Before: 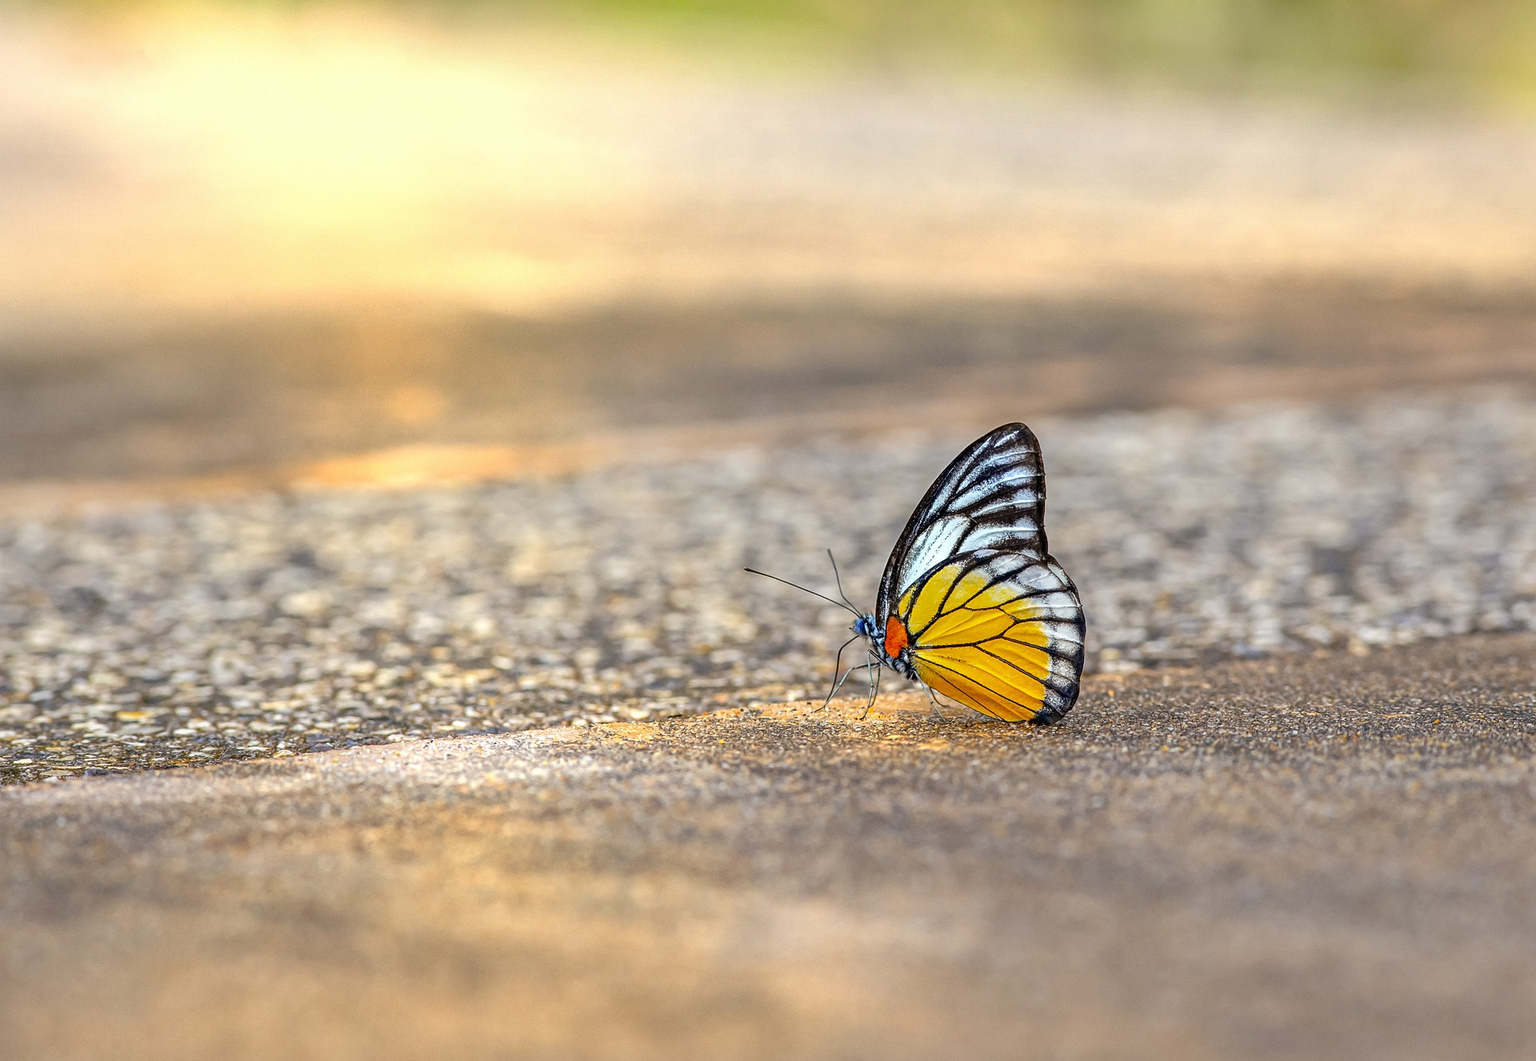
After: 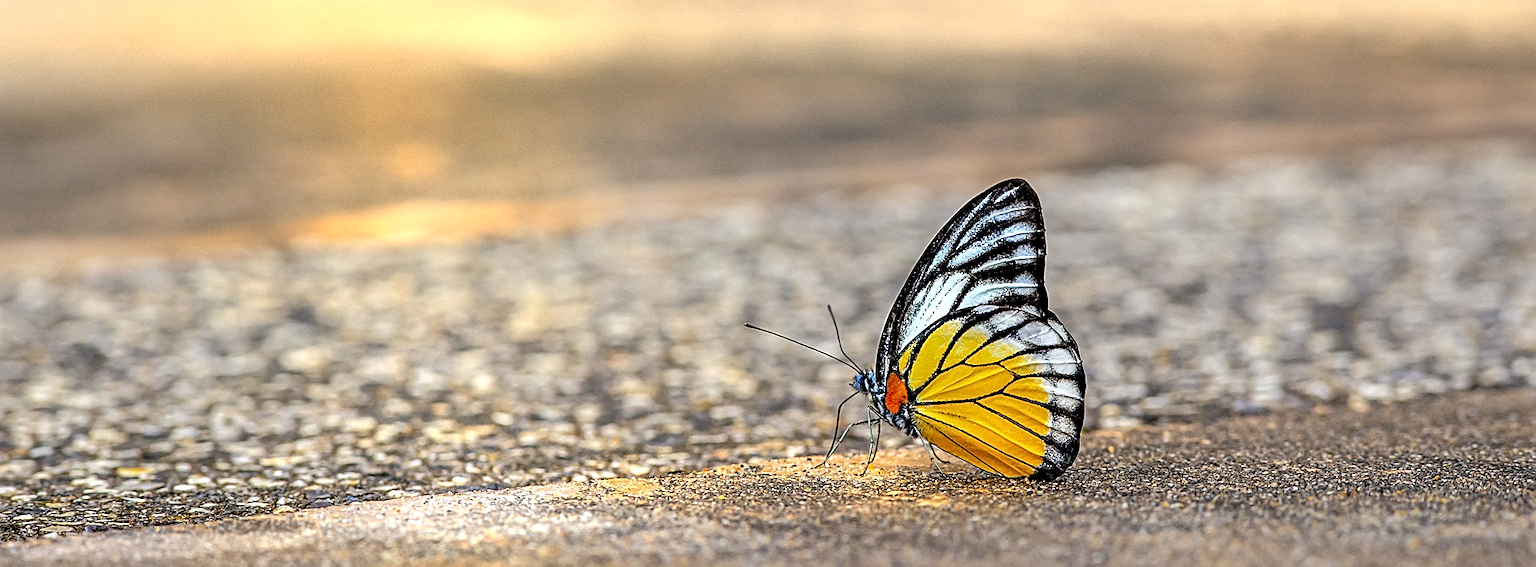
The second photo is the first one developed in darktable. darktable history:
rgb levels: levels [[0.034, 0.472, 0.904], [0, 0.5, 1], [0, 0.5, 1]]
crop and rotate: top 23.043%, bottom 23.437%
sharpen: on, module defaults
